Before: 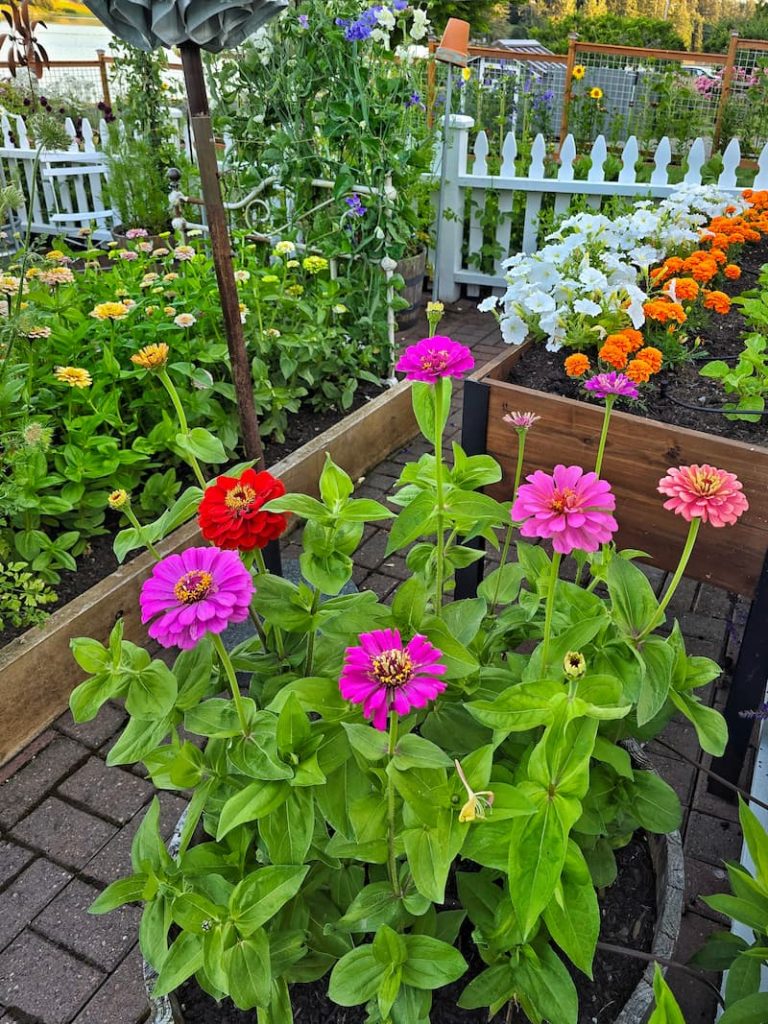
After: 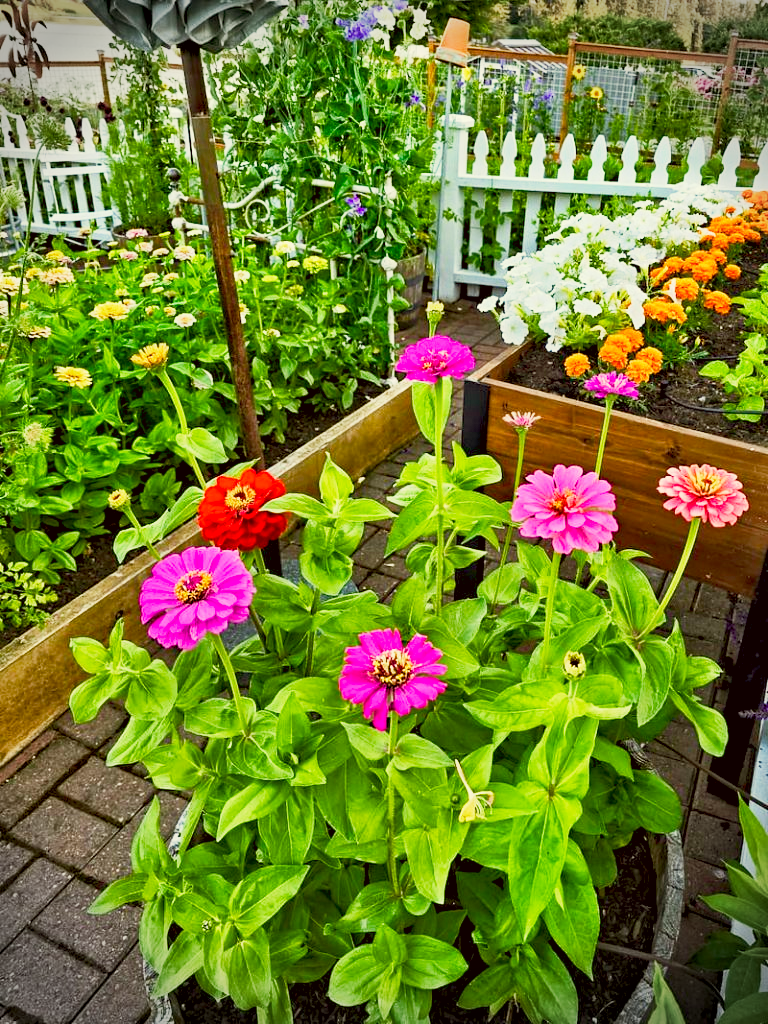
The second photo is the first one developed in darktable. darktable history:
base curve: curves: ch0 [(0, 0) (0.088, 0.125) (0.176, 0.251) (0.354, 0.501) (0.613, 0.749) (1, 0.877)], preserve colors none
tone equalizer: -8 EV -0.75 EV, -7 EV -0.7 EV, -6 EV -0.6 EV, -5 EV -0.4 EV, -3 EV 0.4 EV, -2 EV 0.6 EV, -1 EV 0.7 EV, +0 EV 0.75 EV, edges refinement/feathering 500, mask exposure compensation -1.57 EV, preserve details no
color balance rgb: global offset › luminance -0.5%, perceptual saturation grading › highlights -17.77%, perceptual saturation grading › mid-tones 33.1%, perceptual saturation grading › shadows 50.52%, perceptual brilliance grading › highlights 10.8%, perceptual brilliance grading › shadows -10.8%, global vibrance 24.22%, contrast -25%
color correction: highlights a* -1.43, highlights b* 10.12, shadows a* 0.395, shadows b* 19.35
vignetting: fall-off start 88.03%, fall-off radius 24.9%
